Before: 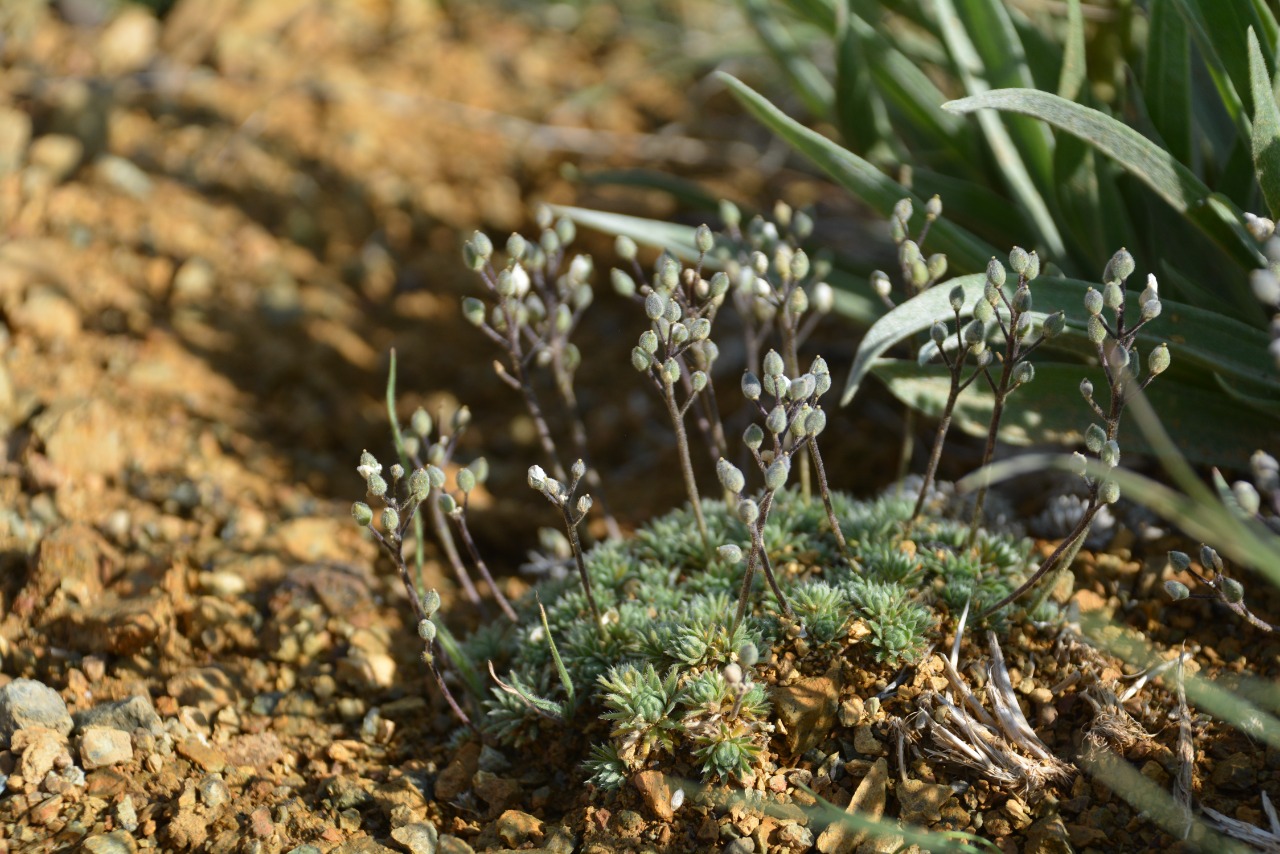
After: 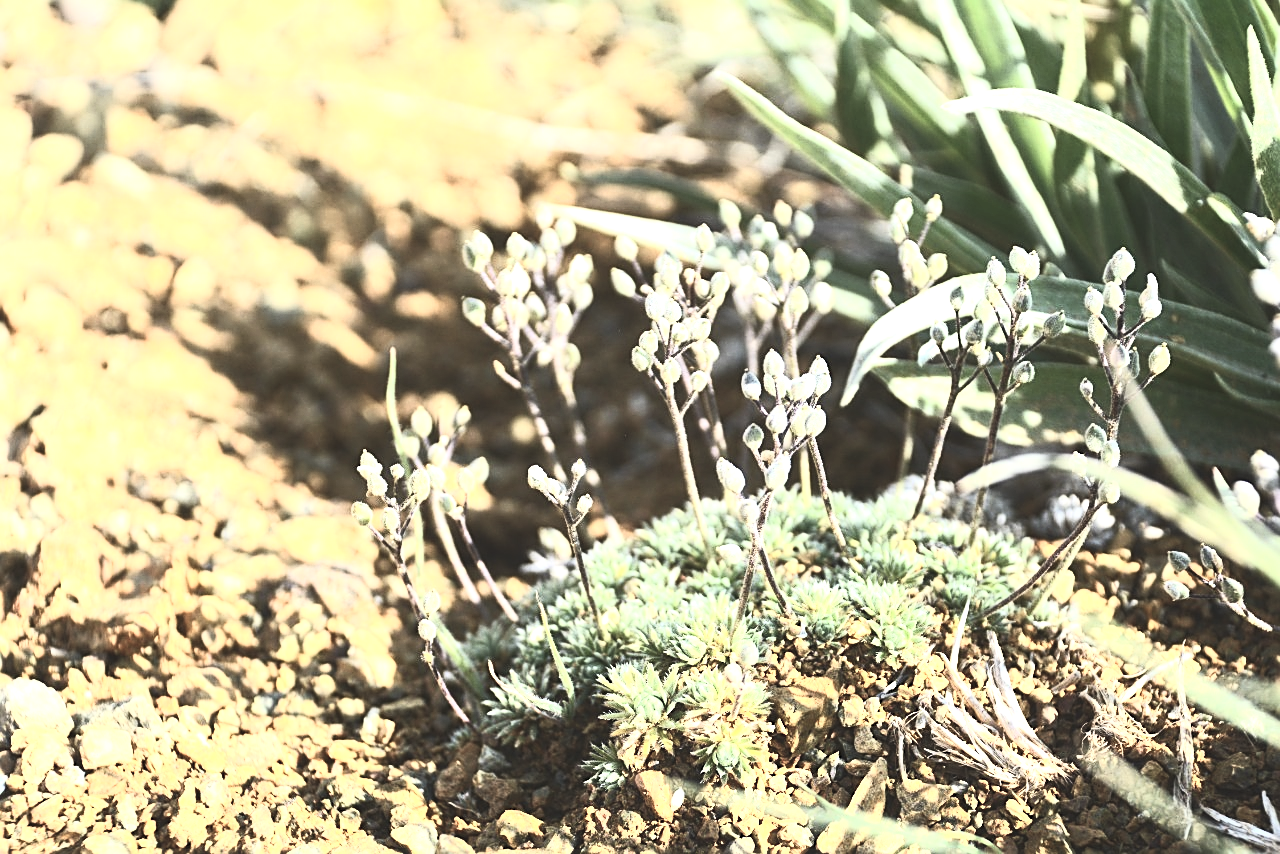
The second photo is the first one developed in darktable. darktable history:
exposure: black level correction -0.006, exposure 1 EV, compensate highlight preservation false
contrast brightness saturation: contrast 0.43, brightness 0.55, saturation -0.206
local contrast: highlights 102%, shadows 102%, detail 119%, midtone range 0.2
sharpen: on, module defaults
color balance rgb: perceptual saturation grading › global saturation -2.465%, perceptual saturation grading › highlights -6.928%, perceptual saturation grading › mid-tones 8.449%, perceptual saturation grading › shadows 4.846%
tone equalizer: -8 EV -0.737 EV, -7 EV -0.704 EV, -6 EV -0.594 EV, -5 EV -0.413 EV, -3 EV 0.379 EV, -2 EV 0.6 EV, -1 EV 0.69 EV, +0 EV 0.746 EV, edges refinement/feathering 500, mask exposure compensation -1.57 EV, preserve details no
